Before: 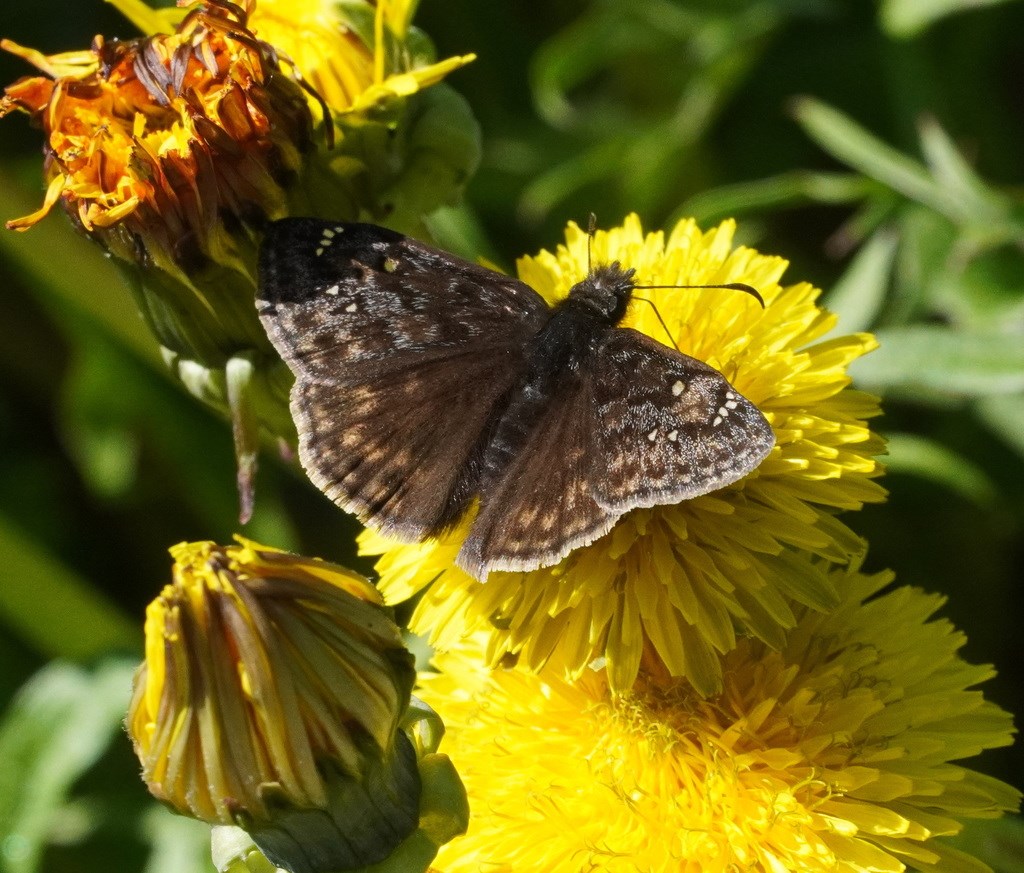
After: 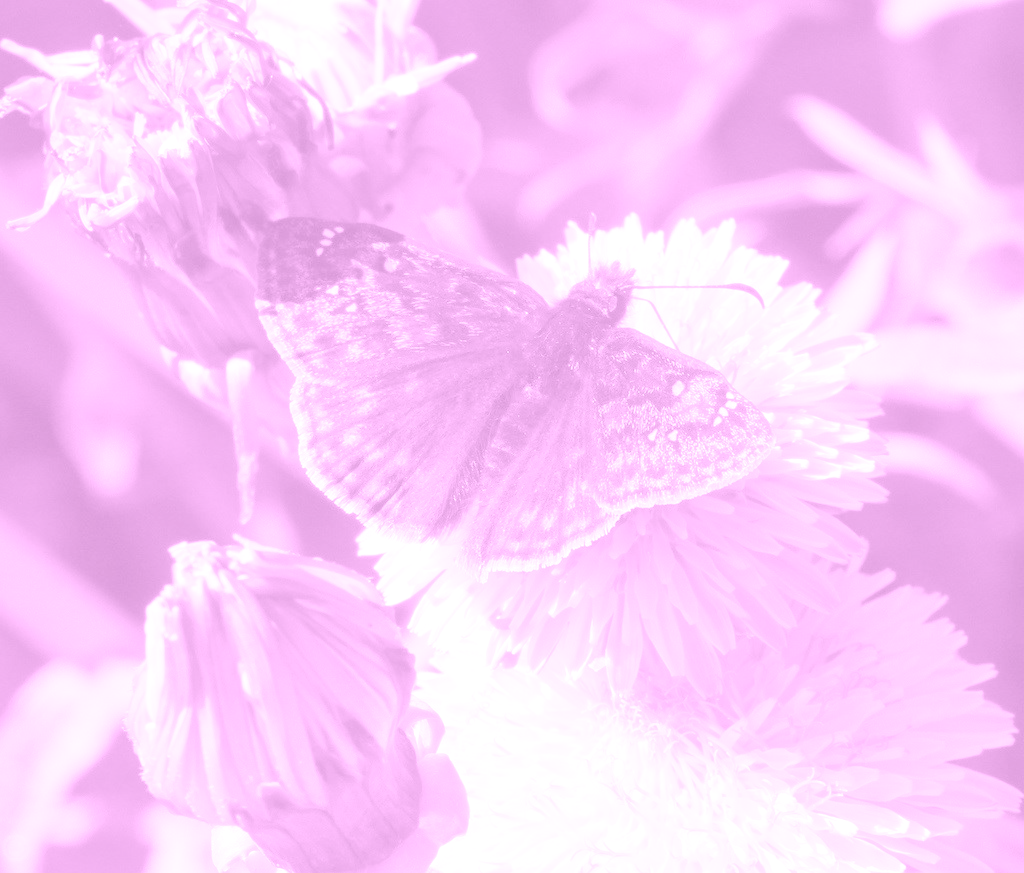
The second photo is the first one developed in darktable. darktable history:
colorize: hue 331.2°, saturation 75%, source mix 30.28%, lightness 70.52%, version 1
contrast brightness saturation: brightness 0.18, saturation -0.5
exposure: black level correction 0, exposure 1.55 EV, compensate exposure bias true, compensate highlight preservation false
